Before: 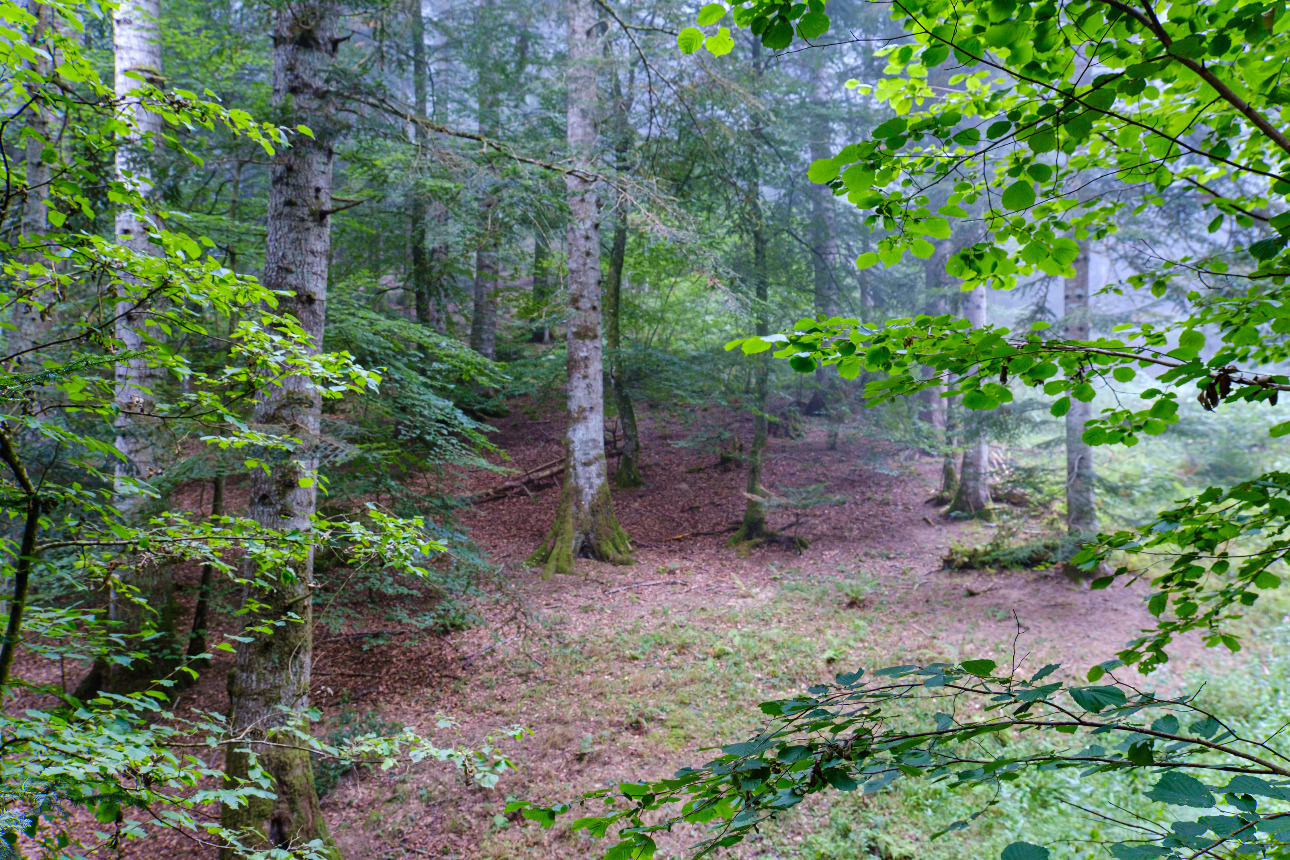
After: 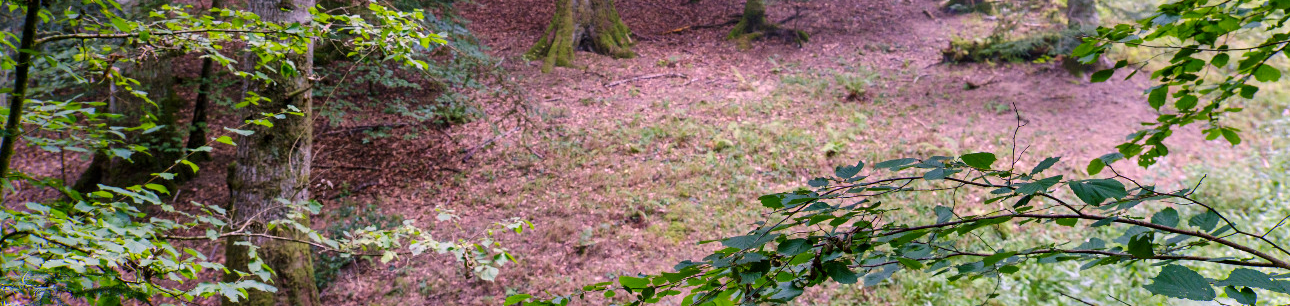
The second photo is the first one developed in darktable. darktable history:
crop and rotate: top 58.955%, bottom 5.461%
local contrast: mode bilateral grid, contrast 20, coarseness 49, detail 120%, midtone range 0.2
color correction: highlights a* 14.72, highlights b* 4.73
color zones: curves: ch0 [(0, 0.5) (0.143, 0.5) (0.286, 0.5) (0.429, 0.5) (0.571, 0.5) (0.714, 0.476) (0.857, 0.5) (1, 0.5)]; ch2 [(0, 0.5) (0.143, 0.5) (0.286, 0.5) (0.429, 0.5) (0.571, 0.5) (0.714, 0.487) (0.857, 0.5) (1, 0.5)]
